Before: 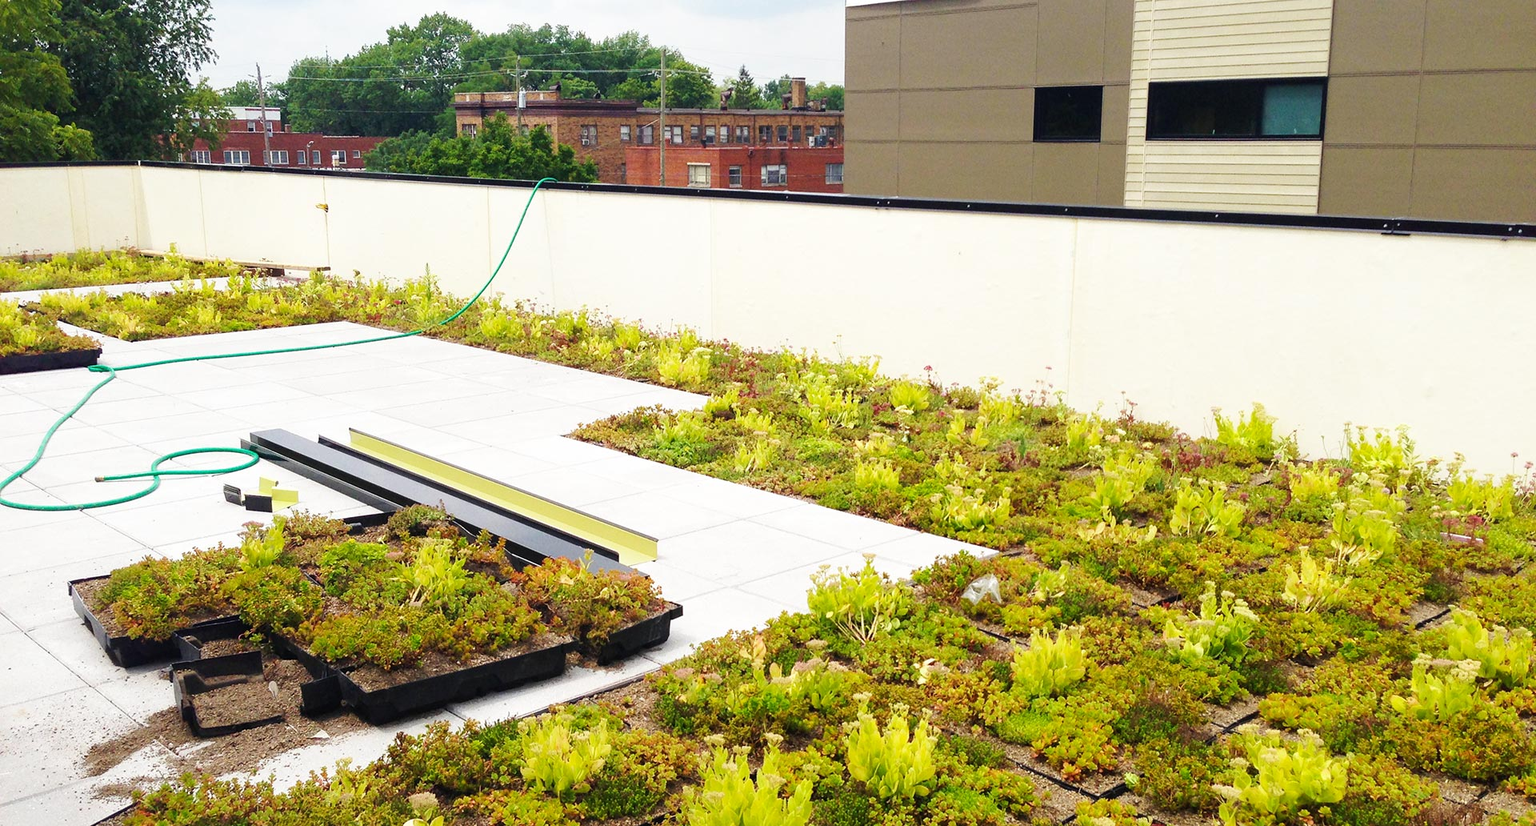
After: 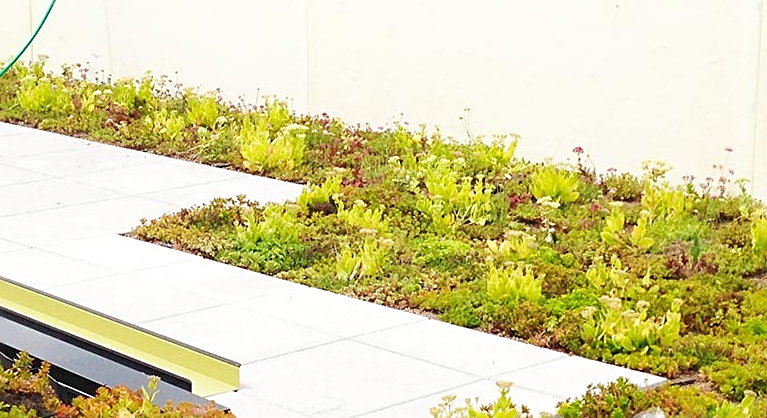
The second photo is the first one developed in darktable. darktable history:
crop: left 30.321%, top 30.05%, right 29.711%, bottom 29.436%
tone equalizer: edges refinement/feathering 500, mask exposure compensation -1.57 EV, preserve details no
sharpen: on, module defaults
